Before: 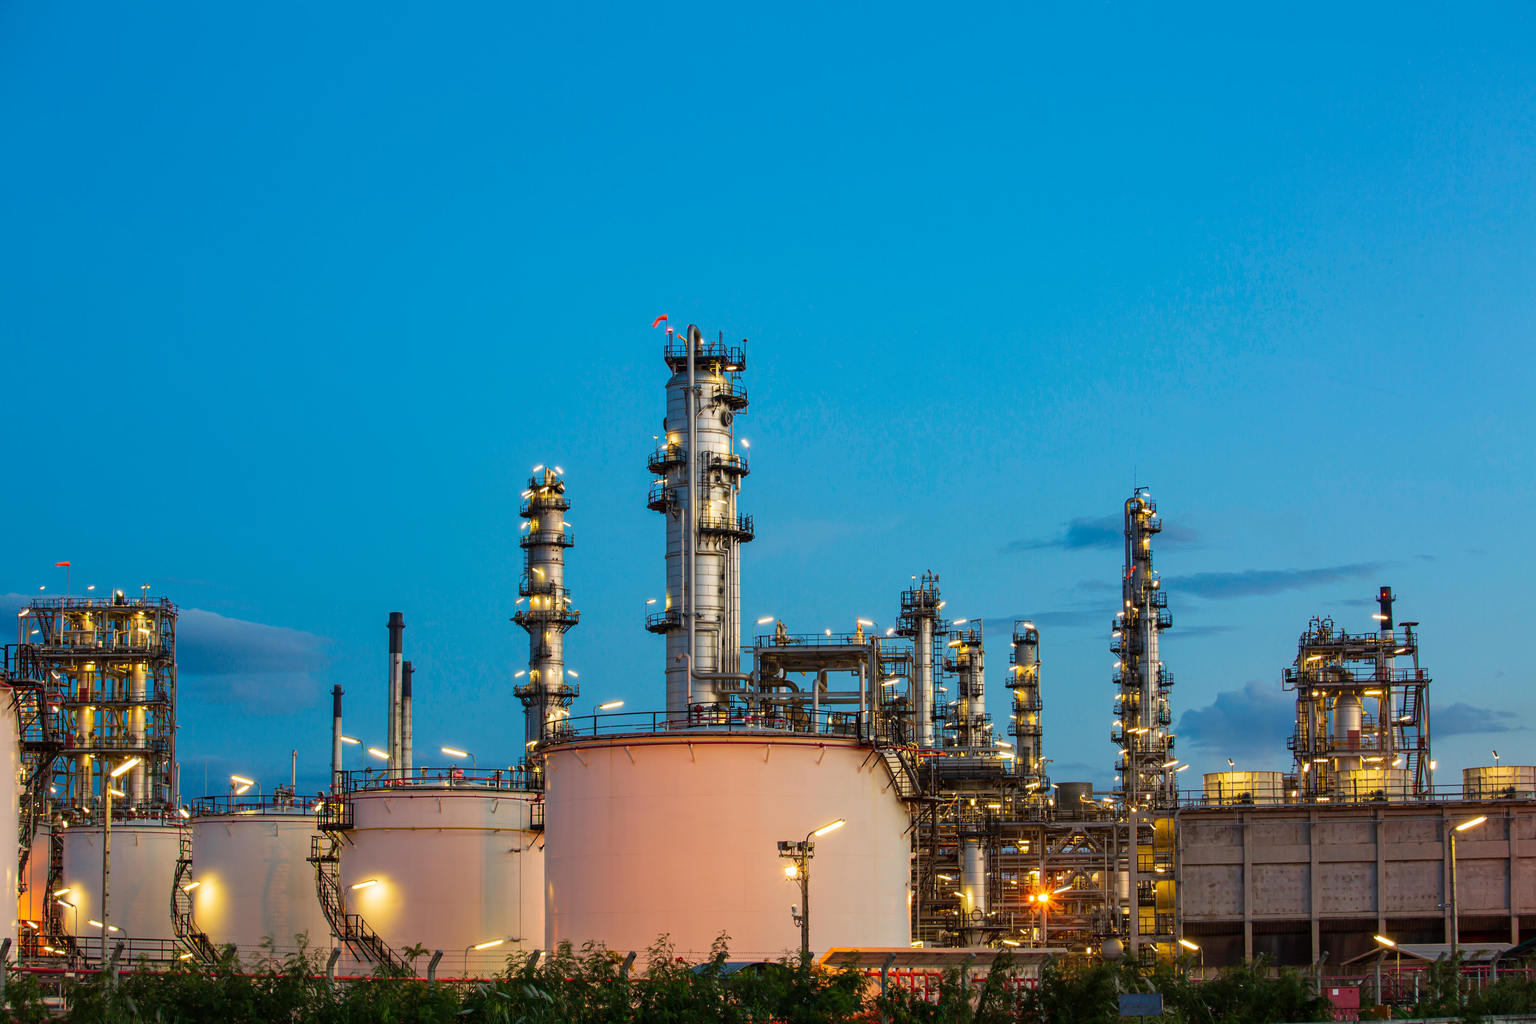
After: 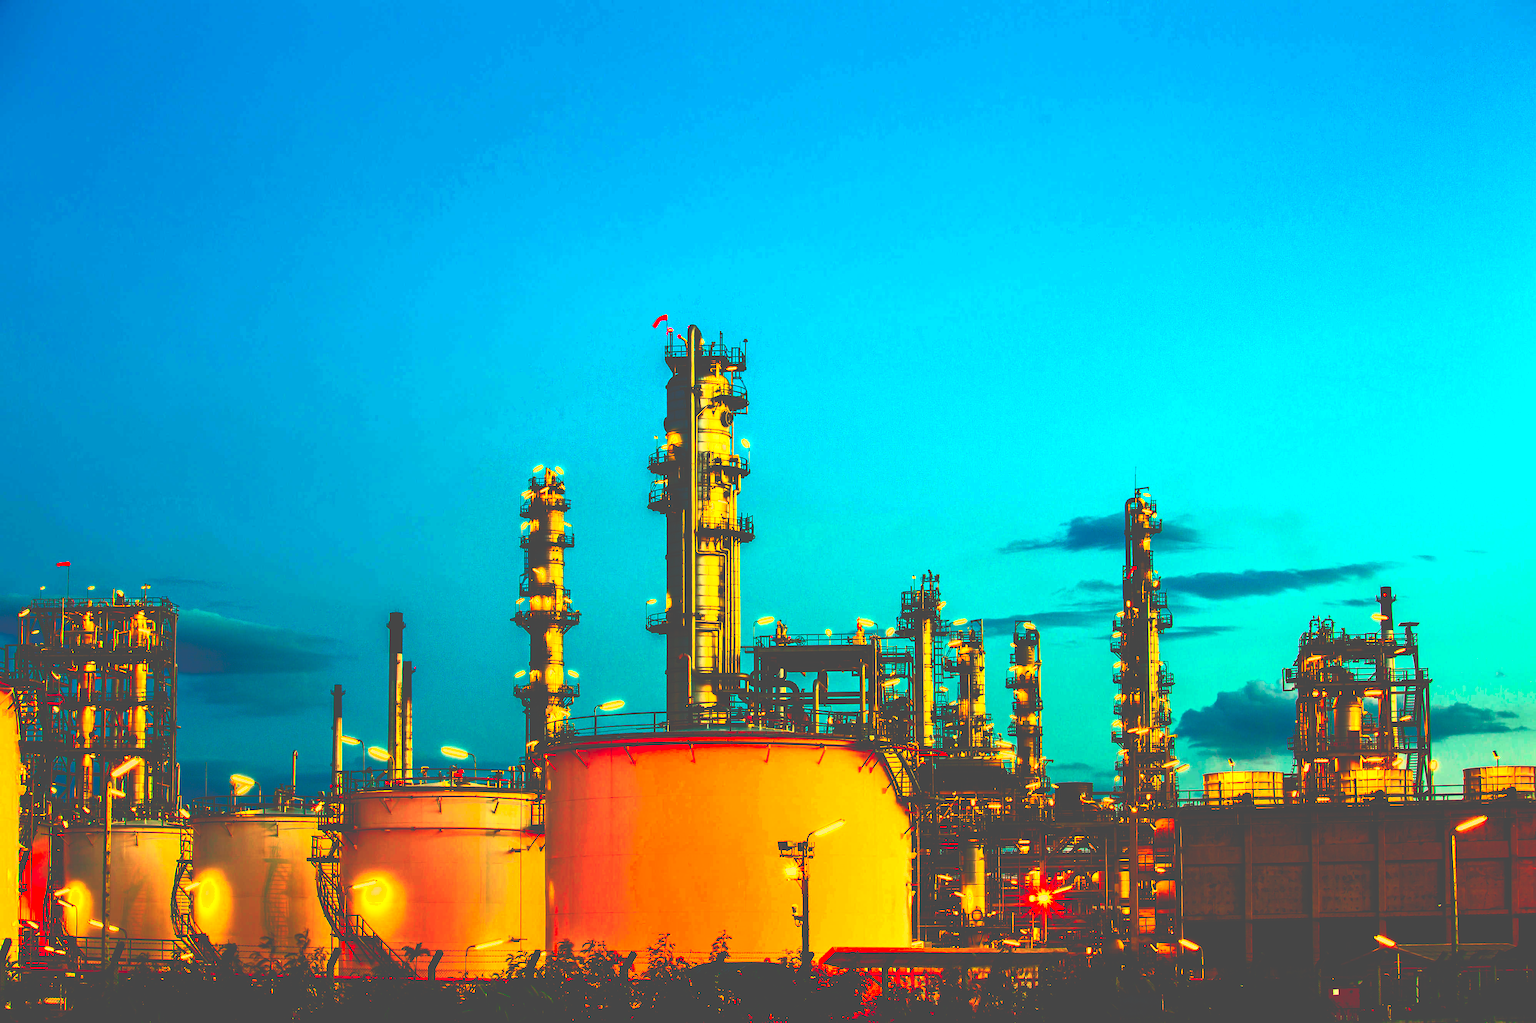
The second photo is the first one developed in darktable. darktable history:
white balance: red 1.08, blue 0.791
base curve: curves: ch0 [(0, 0.036) (0.083, 0.04) (0.804, 1)], preserve colors none
contrast brightness saturation: contrast 1, brightness 1, saturation 1
